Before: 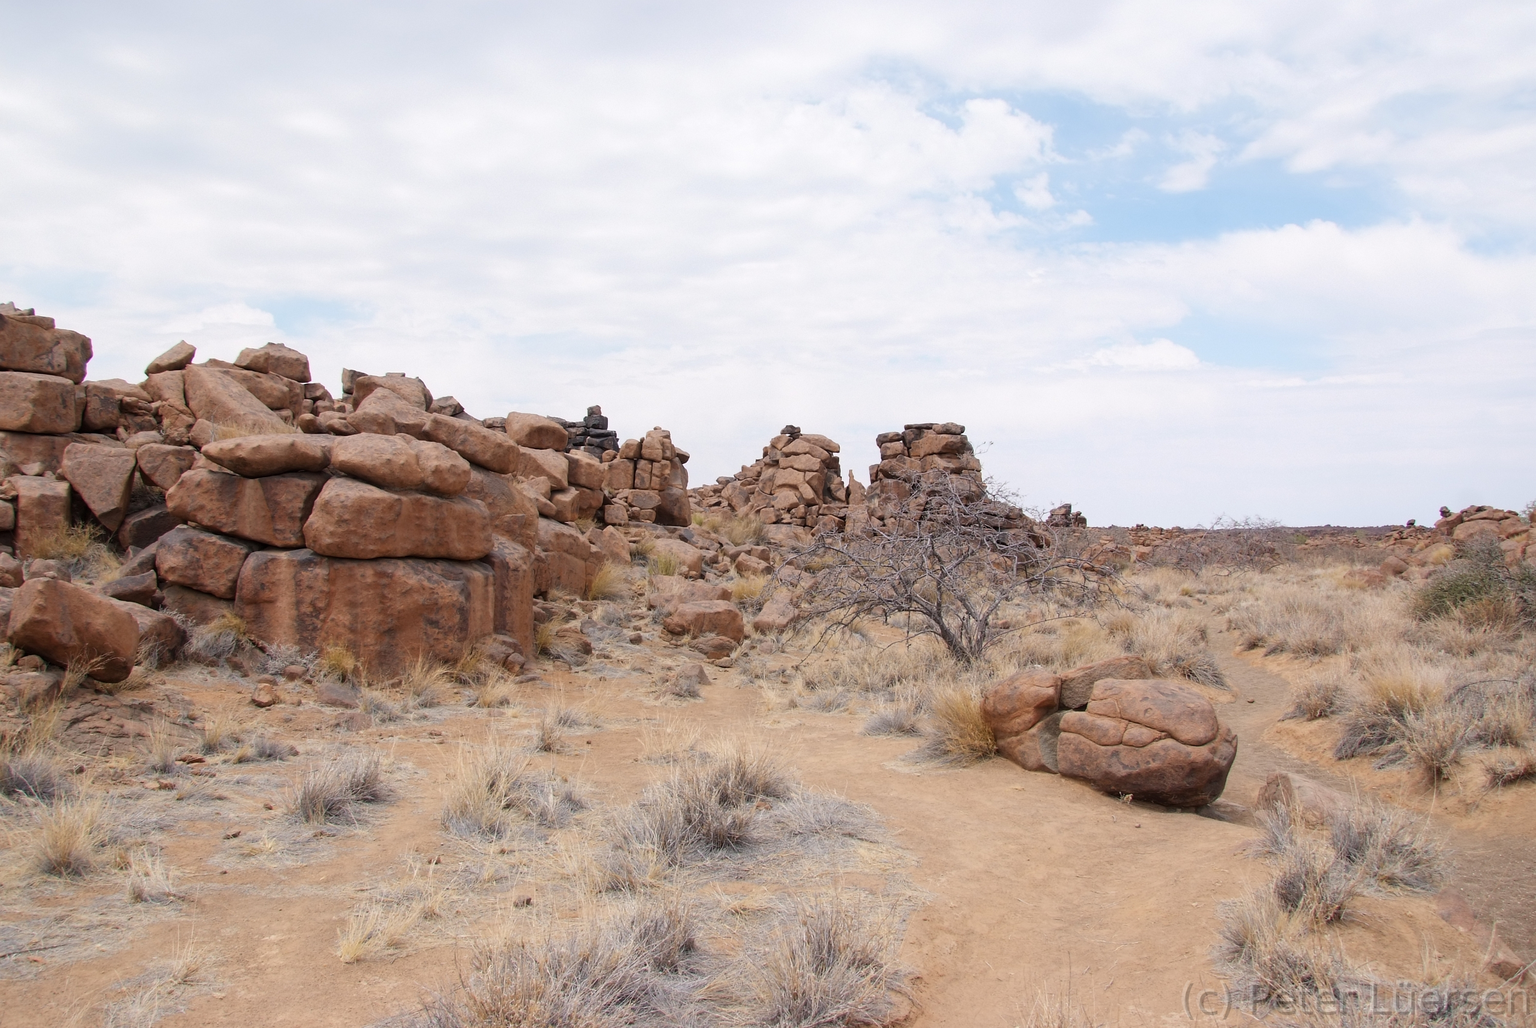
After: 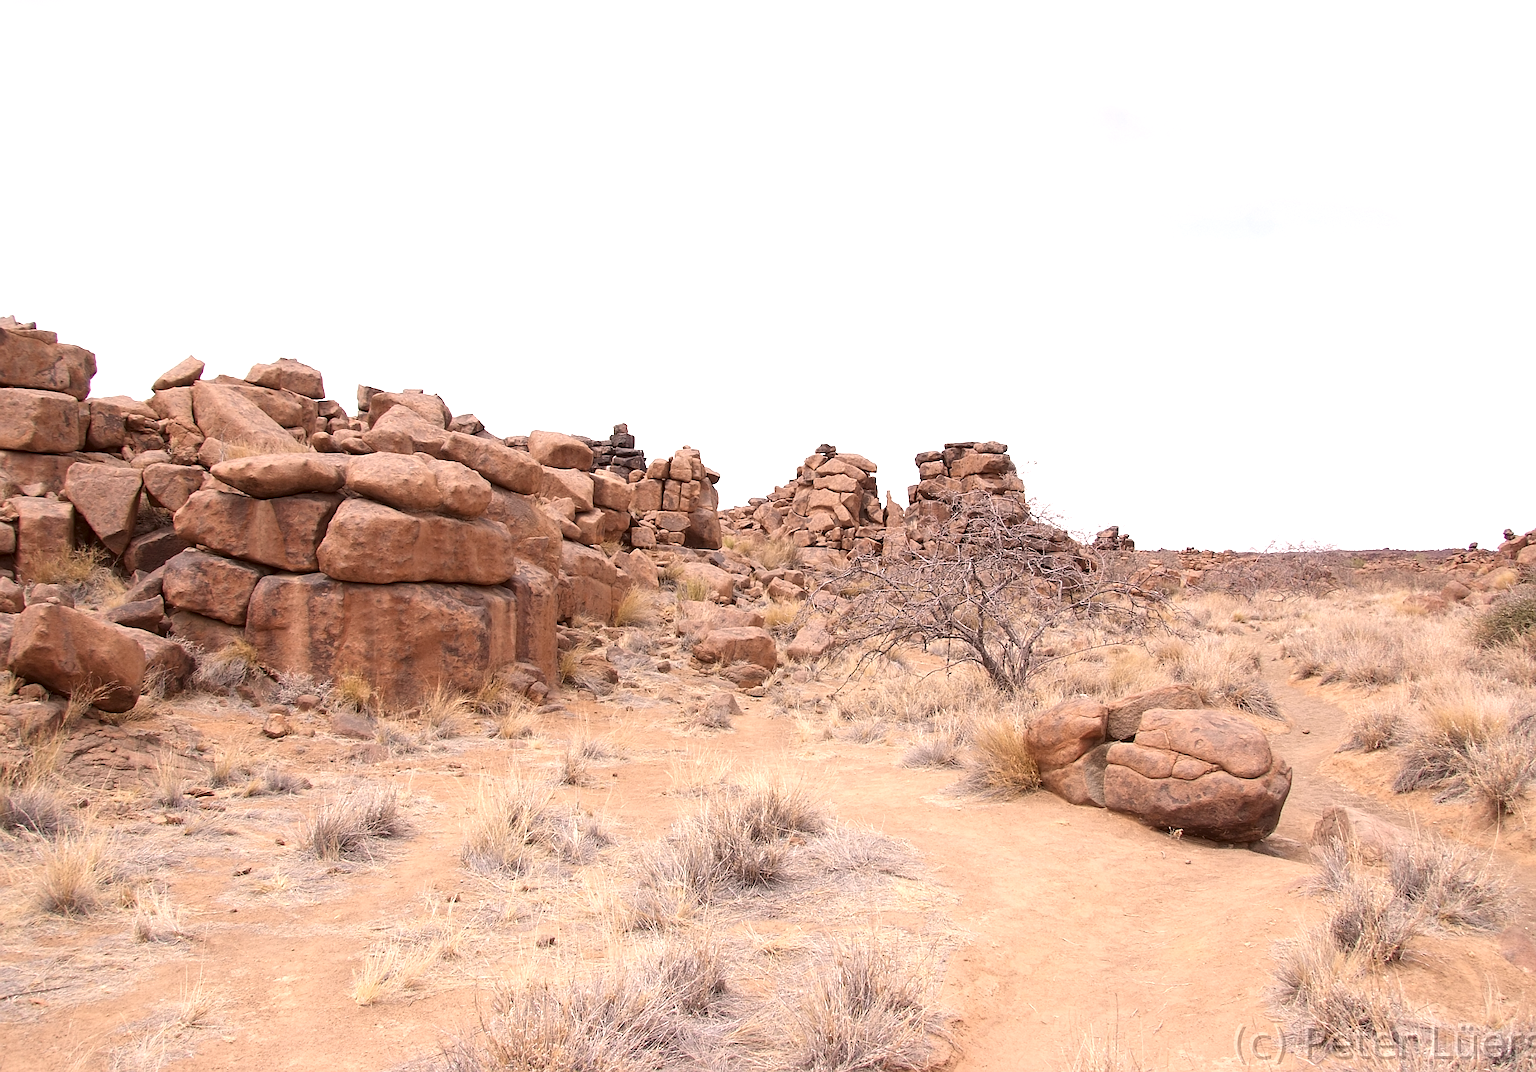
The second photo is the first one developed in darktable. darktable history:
exposure: black level correction 0, exposure 0.702 EV, compensate highlight preservation false
crop: right 4.205%, bottom 0.024%
color correction: highlights a* 10.25, highlights b* 9.66, shadows a* 8.41, shadows b* 7.63, saturation 0.796
sharpen: on, module defaults
